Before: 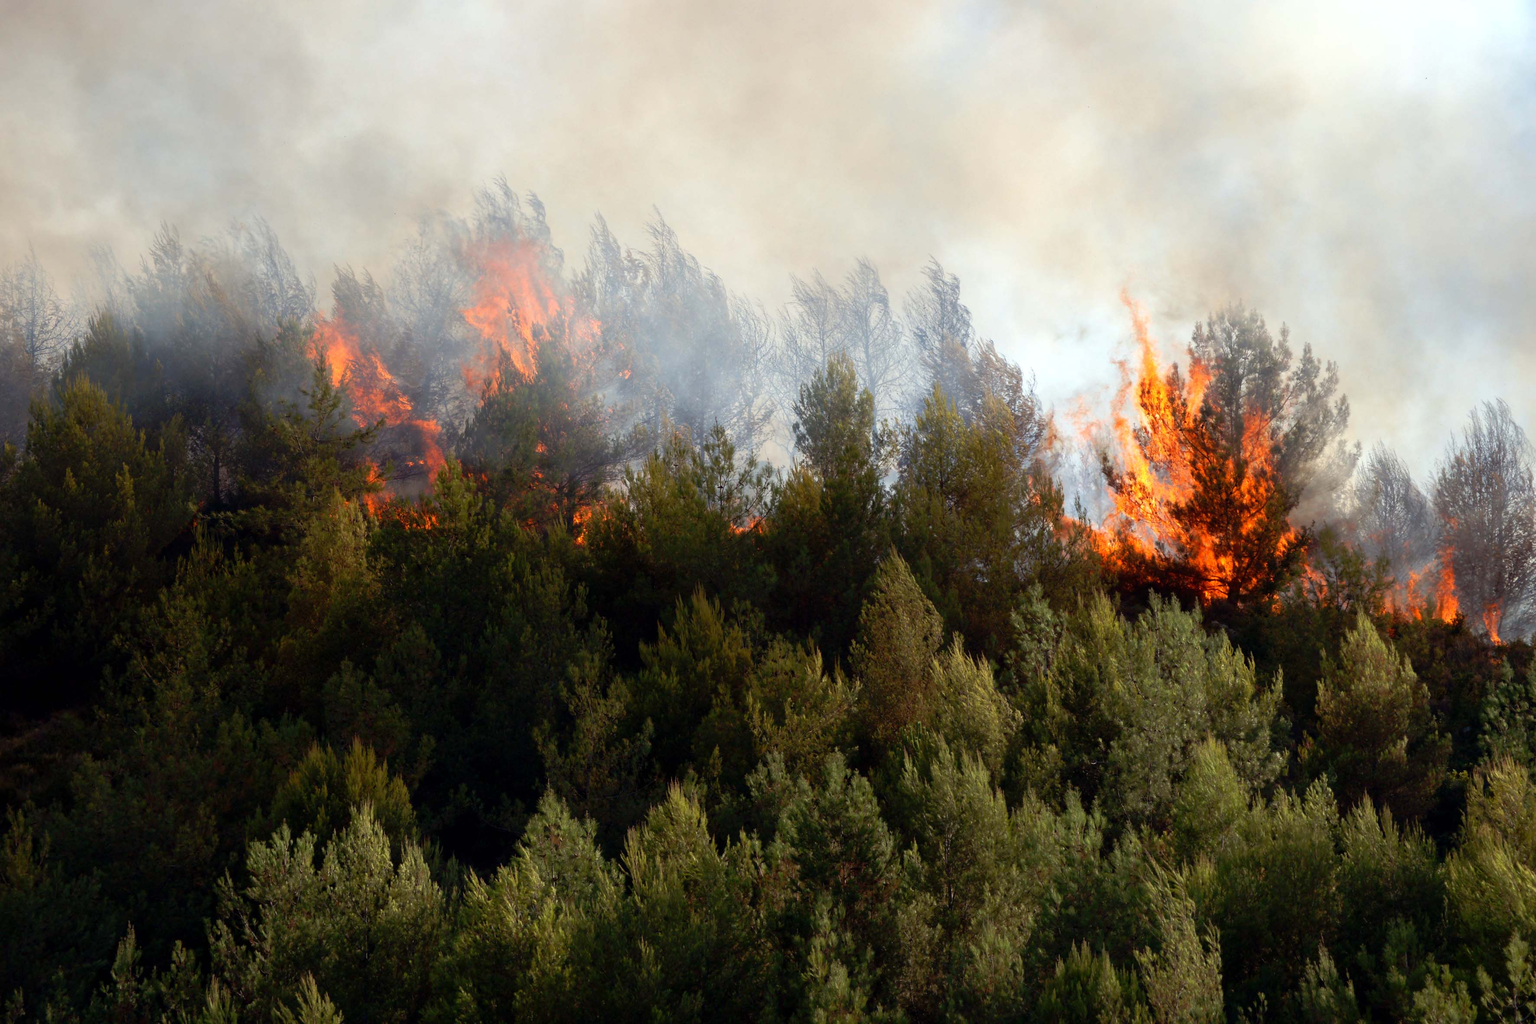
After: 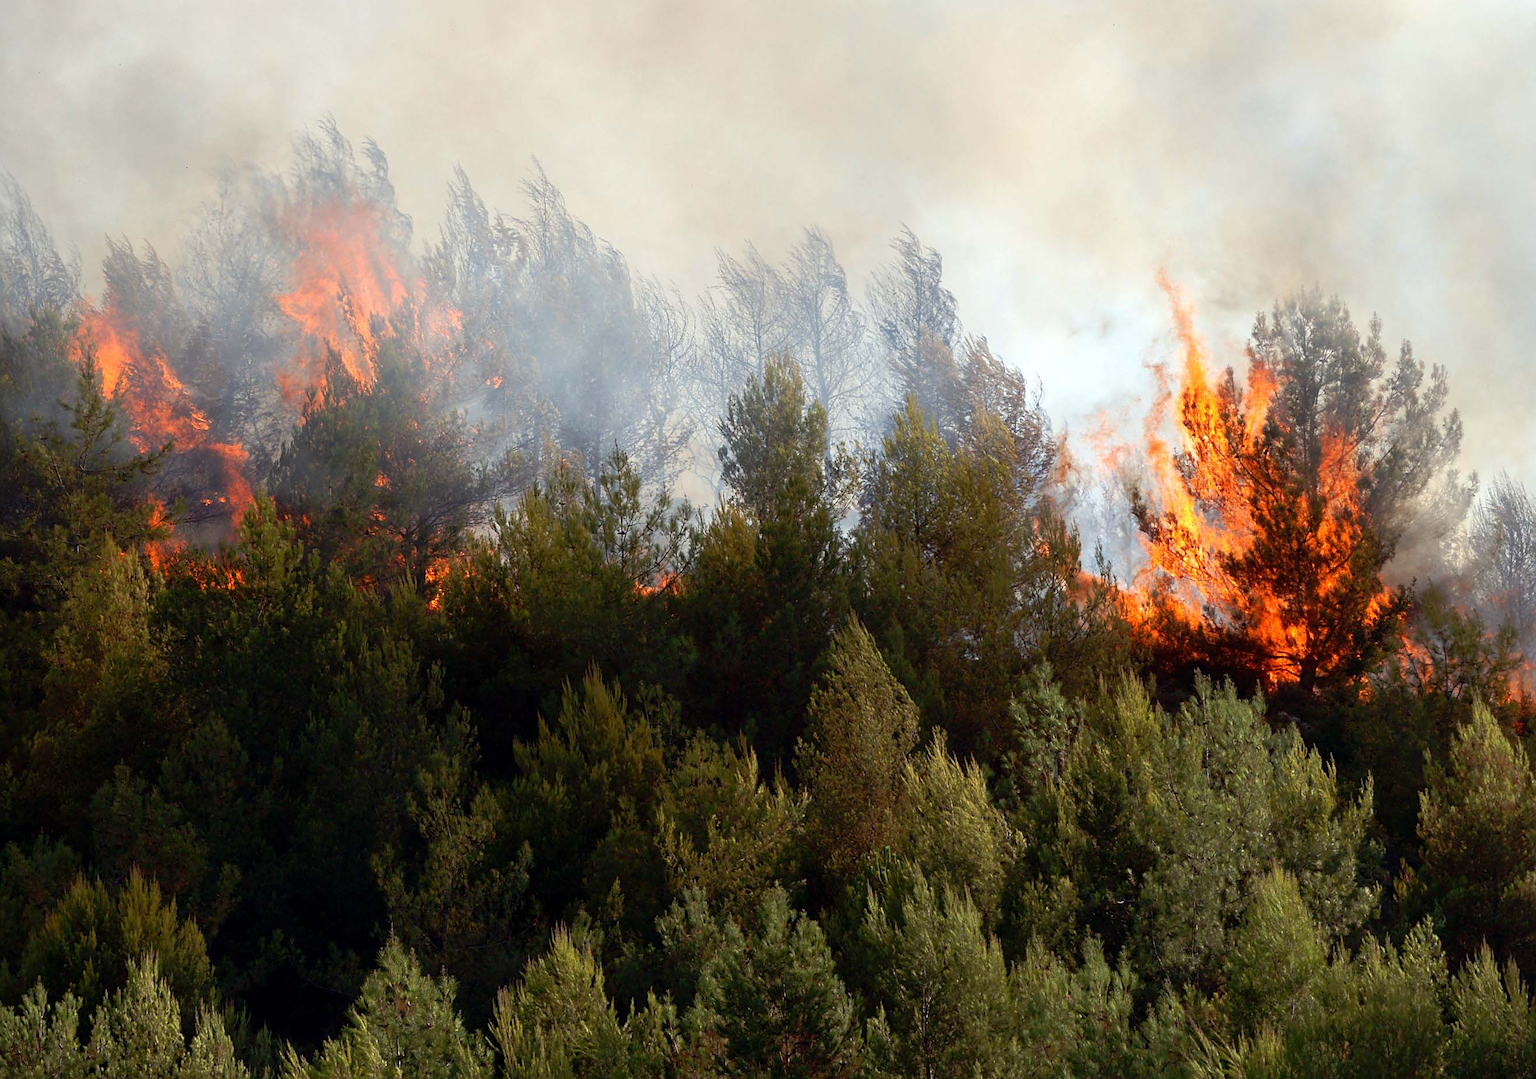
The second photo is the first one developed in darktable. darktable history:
sharpen: on, module defaults
crop: left 16.627%, top 8.652%, right 8.54%, bottom 12.451%
